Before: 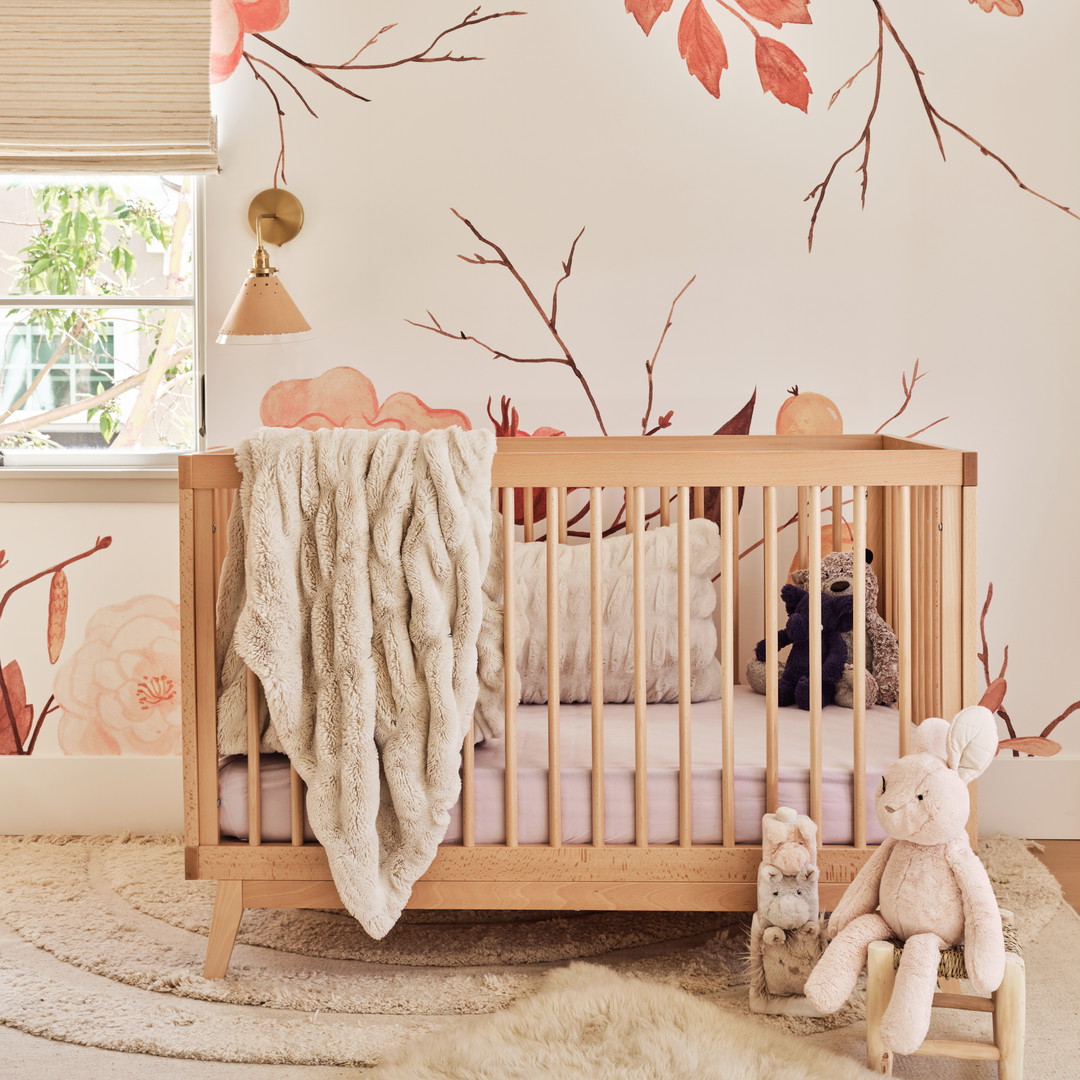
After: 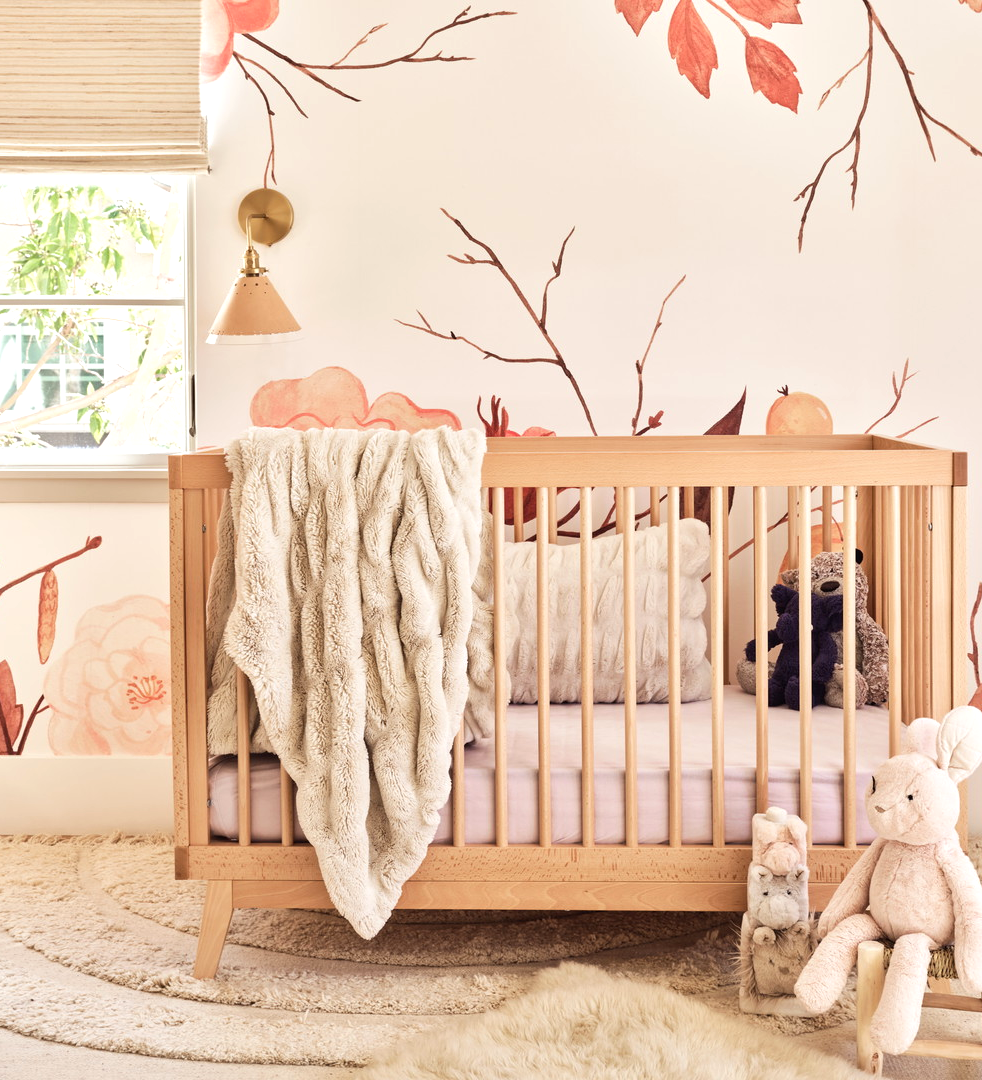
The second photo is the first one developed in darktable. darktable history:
exposure: exposure 0.374 EV, compensate highlight preservation false
crop and rotate: left 0.957%, right 8.03%
